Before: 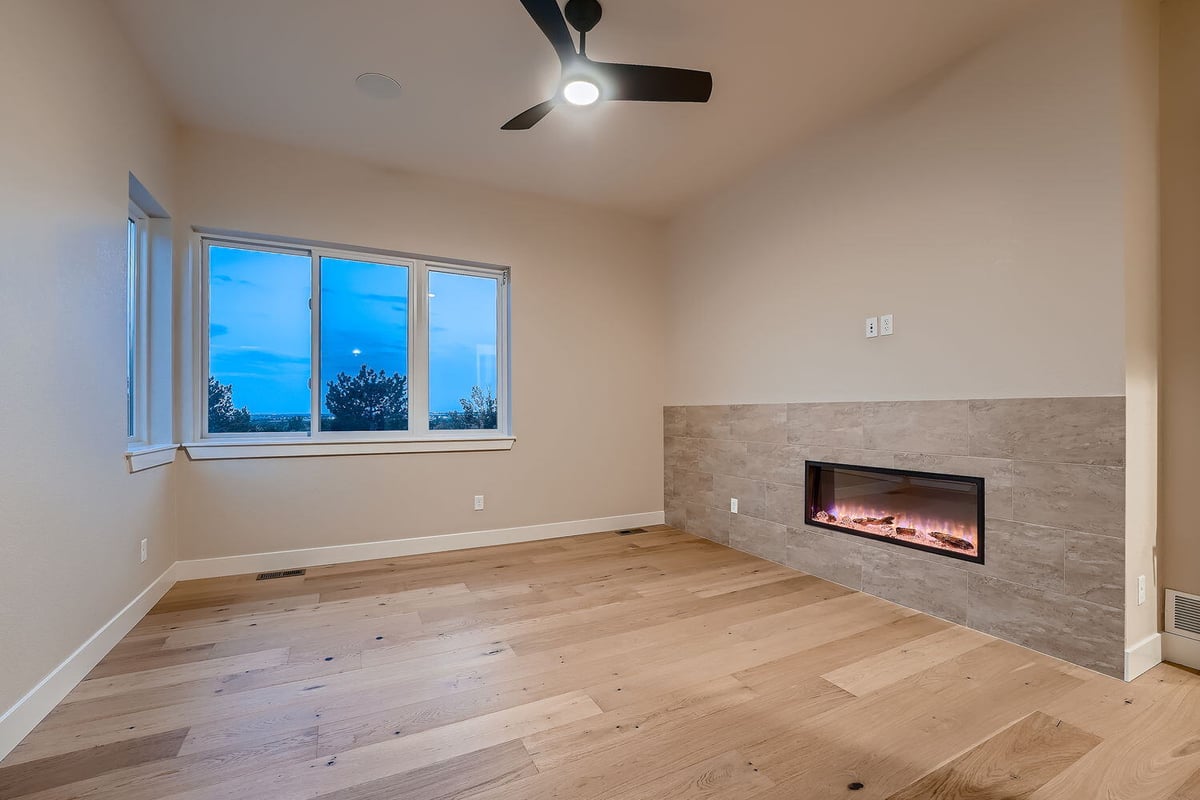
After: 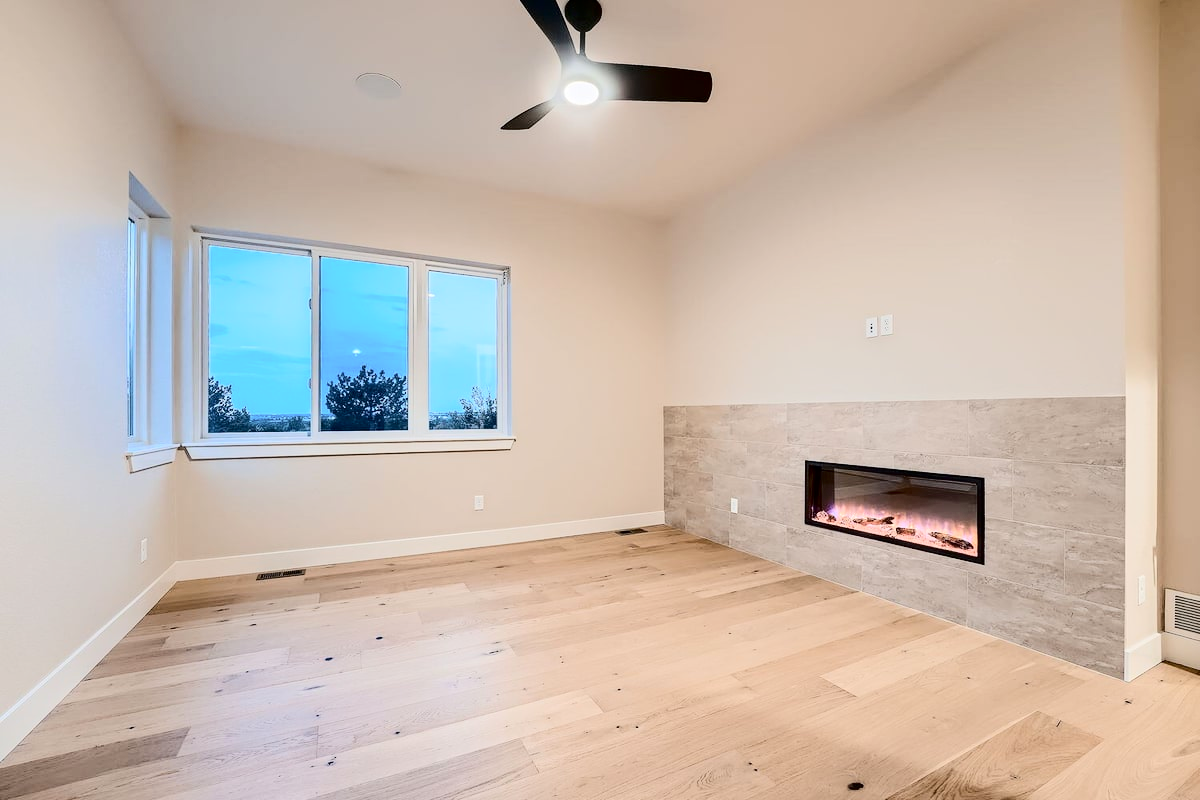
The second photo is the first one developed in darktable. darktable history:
tone curve: curves: ch0 [(0, 0) (0.004, 0) (0.133, 0.071) (0.341, 0.453) (0.839, 0.922) (1, 1)], color space Lab, independent channels
